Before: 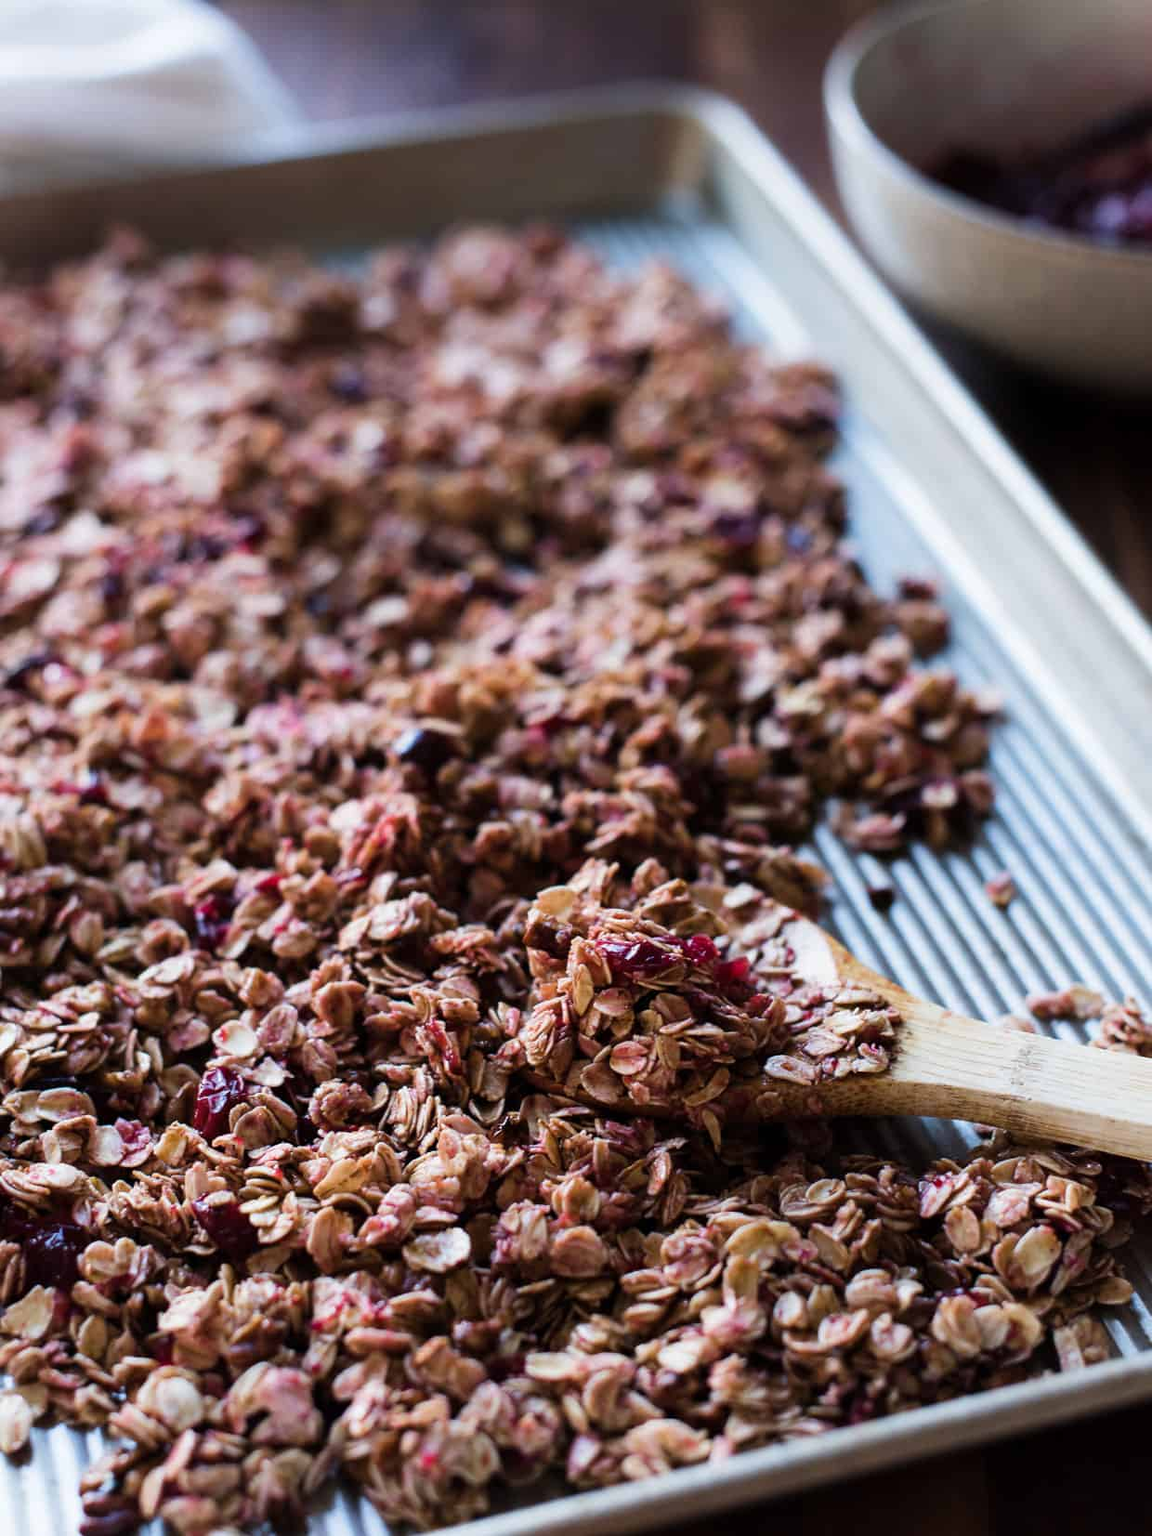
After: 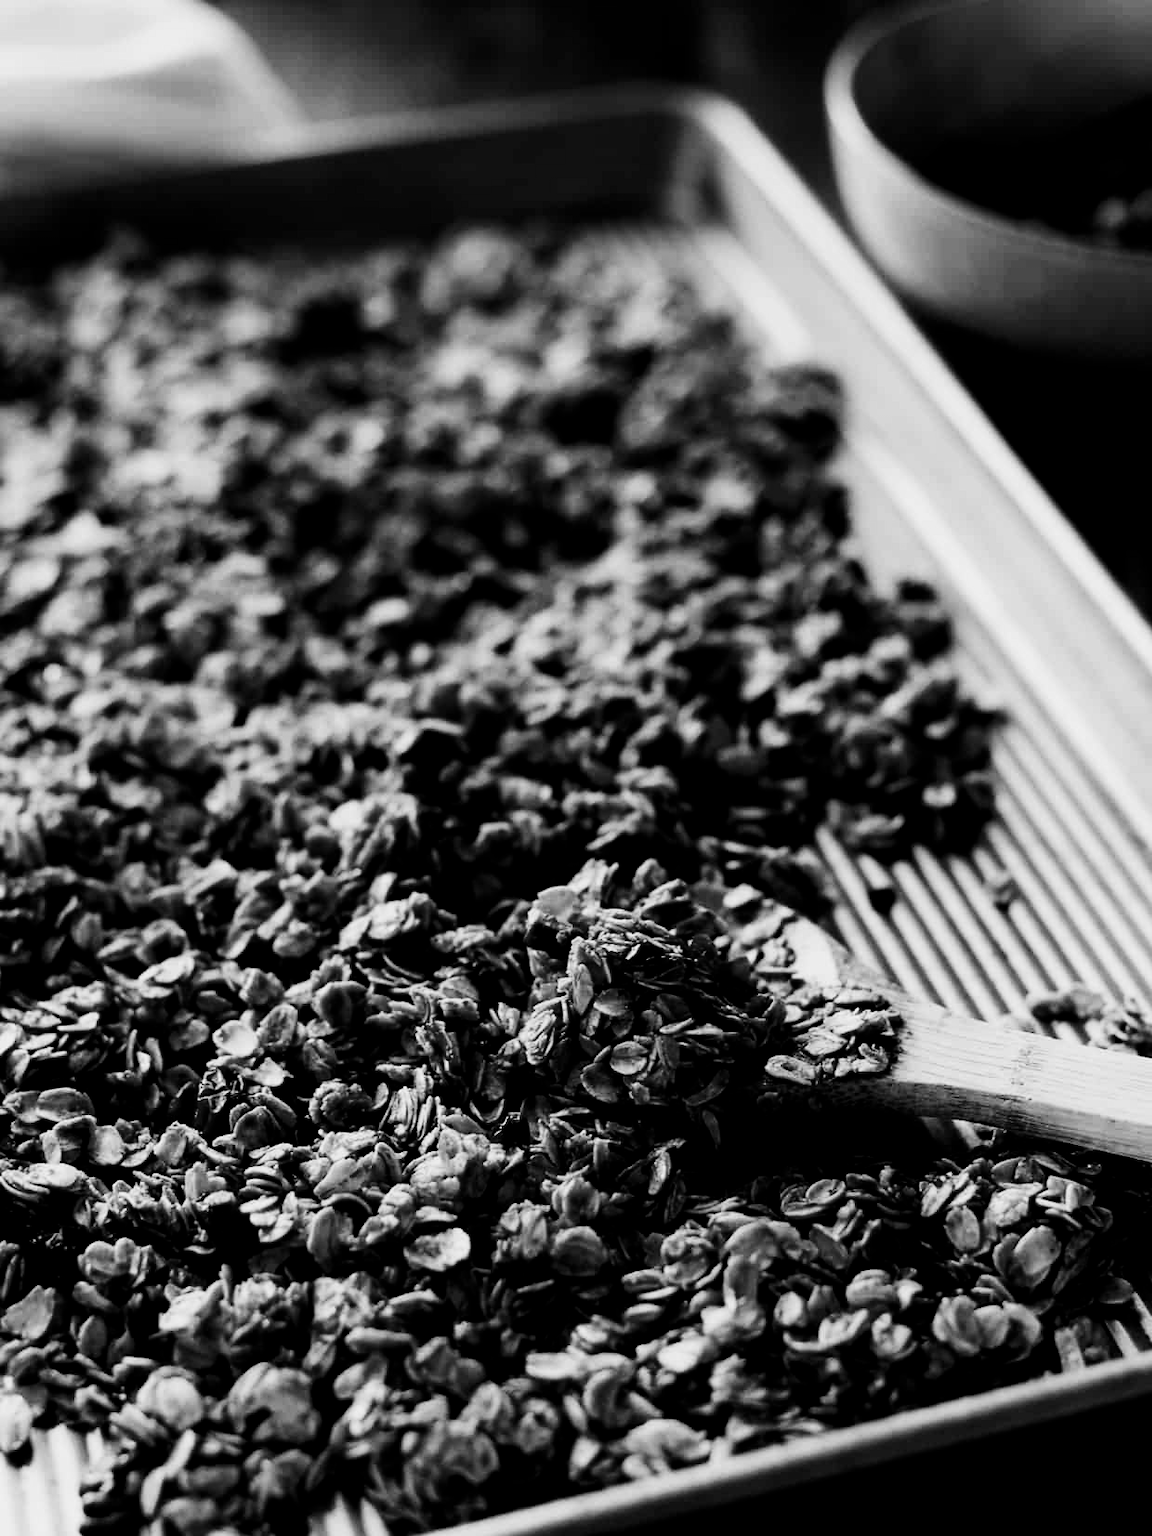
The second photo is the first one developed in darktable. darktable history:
white balance: red 1.009, blue 0.985
monochrome: a 16.01, b -2.65, highlights 0.52
filmic rgb: black relative exposure -3.92 EV, white relative exposure 3.14 EV, hardness 2.87
contrast brightness saturation: contrast 0.24, brightness -0.24, saturation 0.14
